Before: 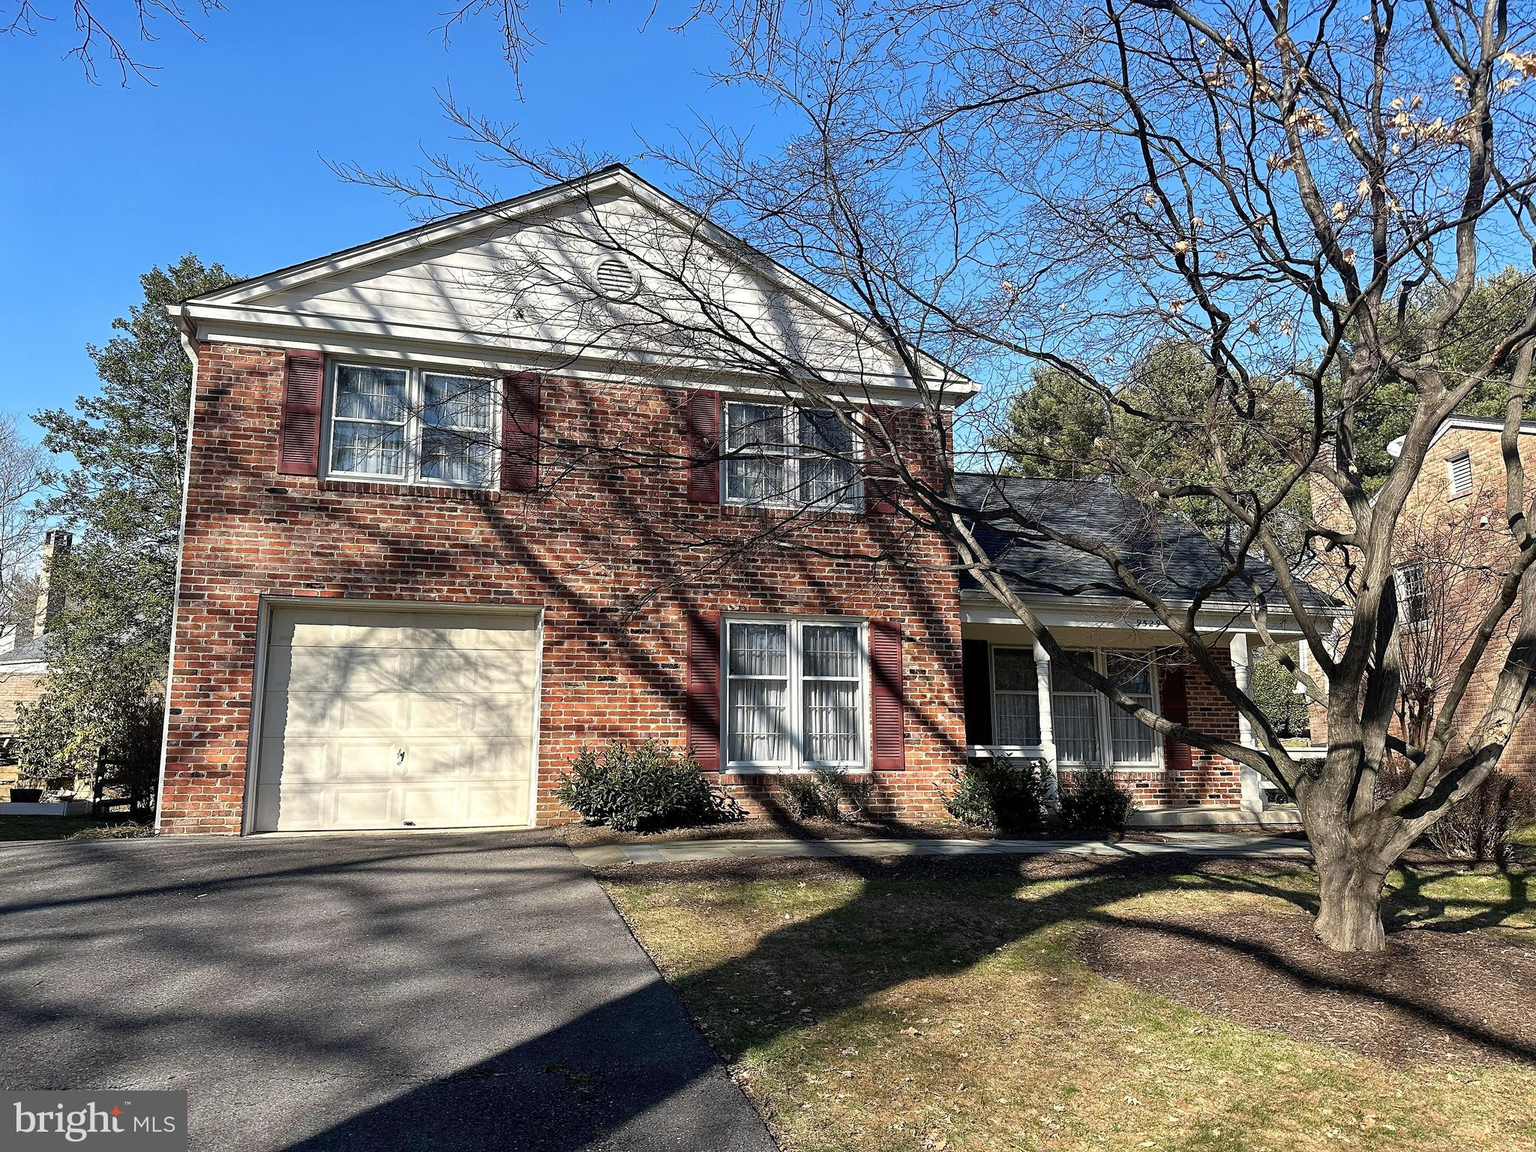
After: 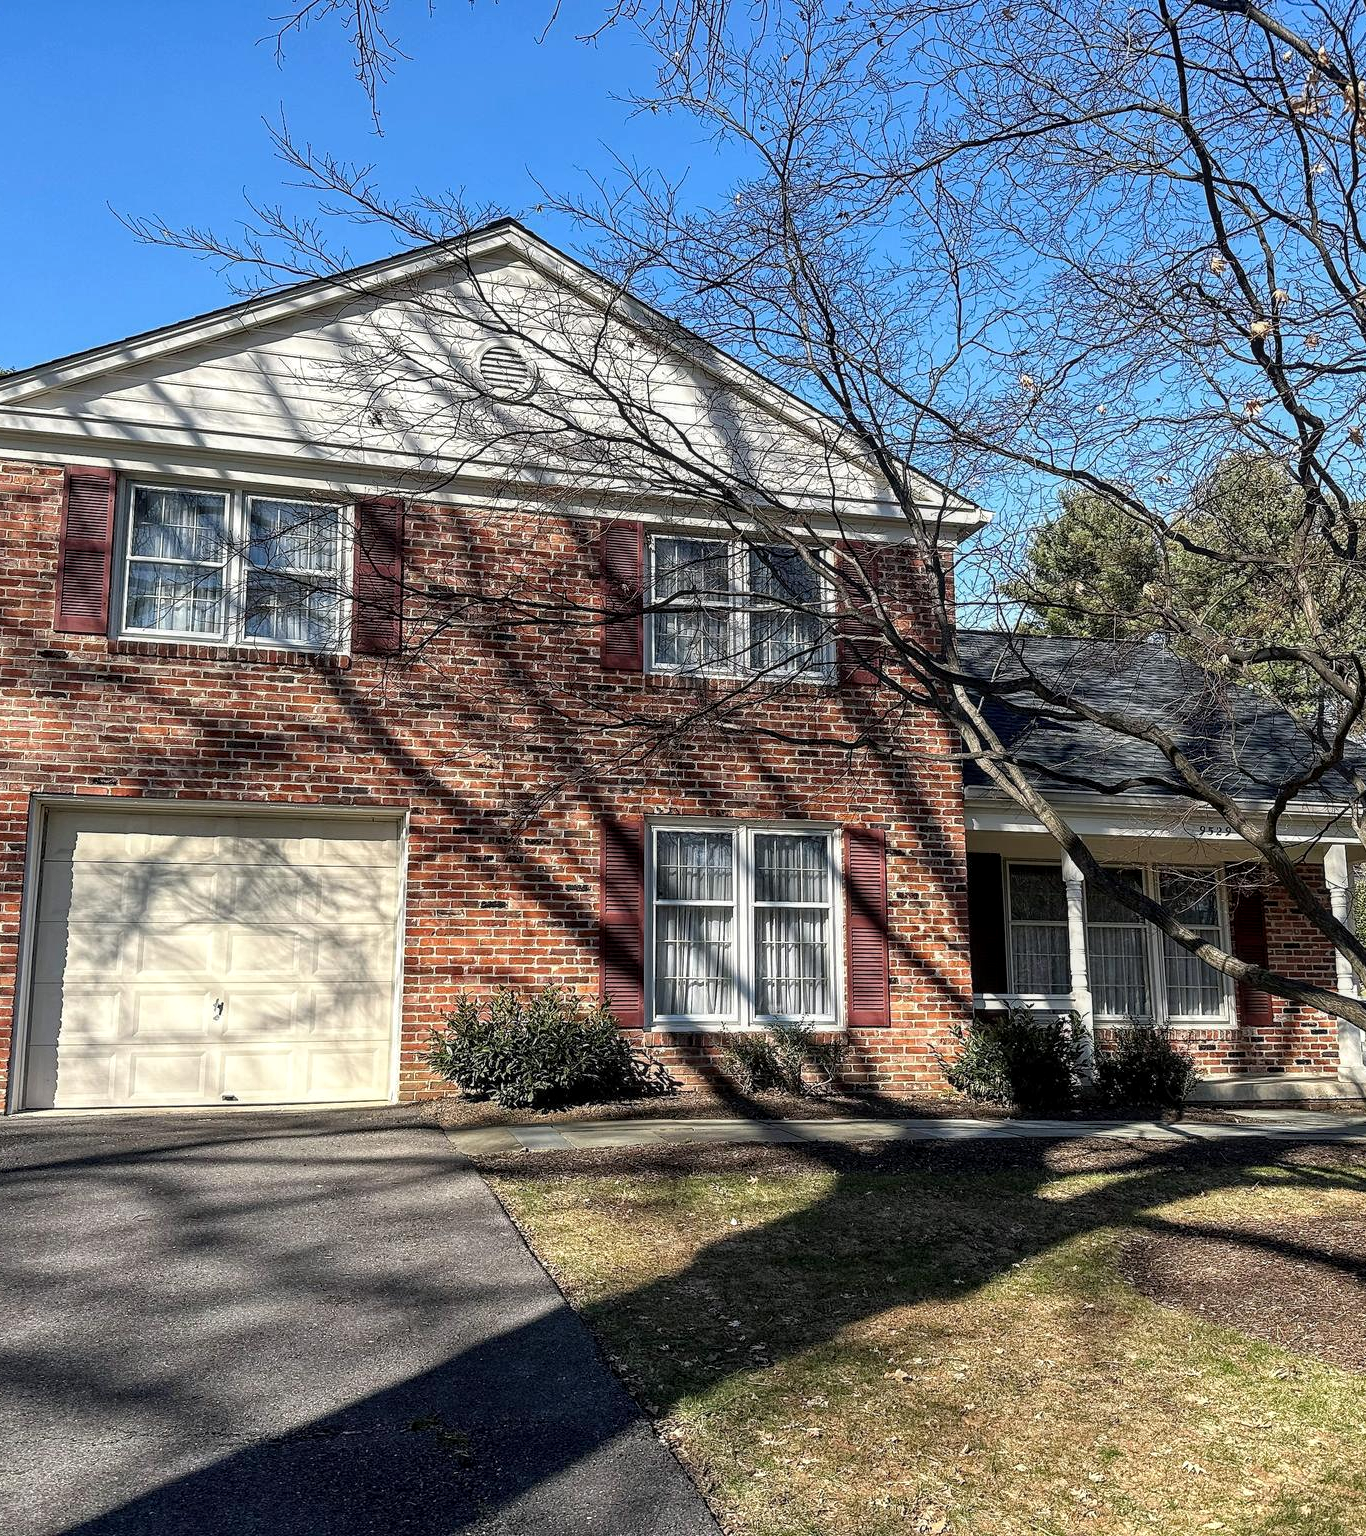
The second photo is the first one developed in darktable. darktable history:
local contrast: on, module defaults
crop and rotate: left 15.475%, right 17.814%
